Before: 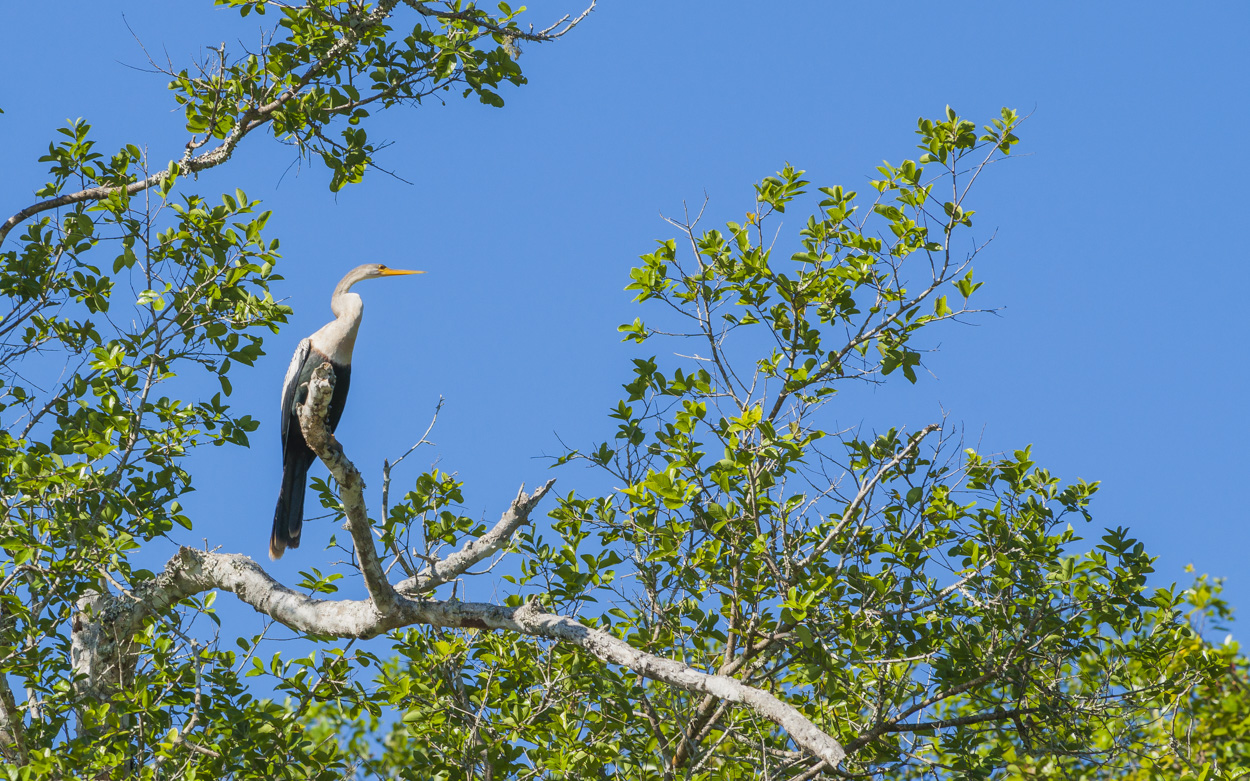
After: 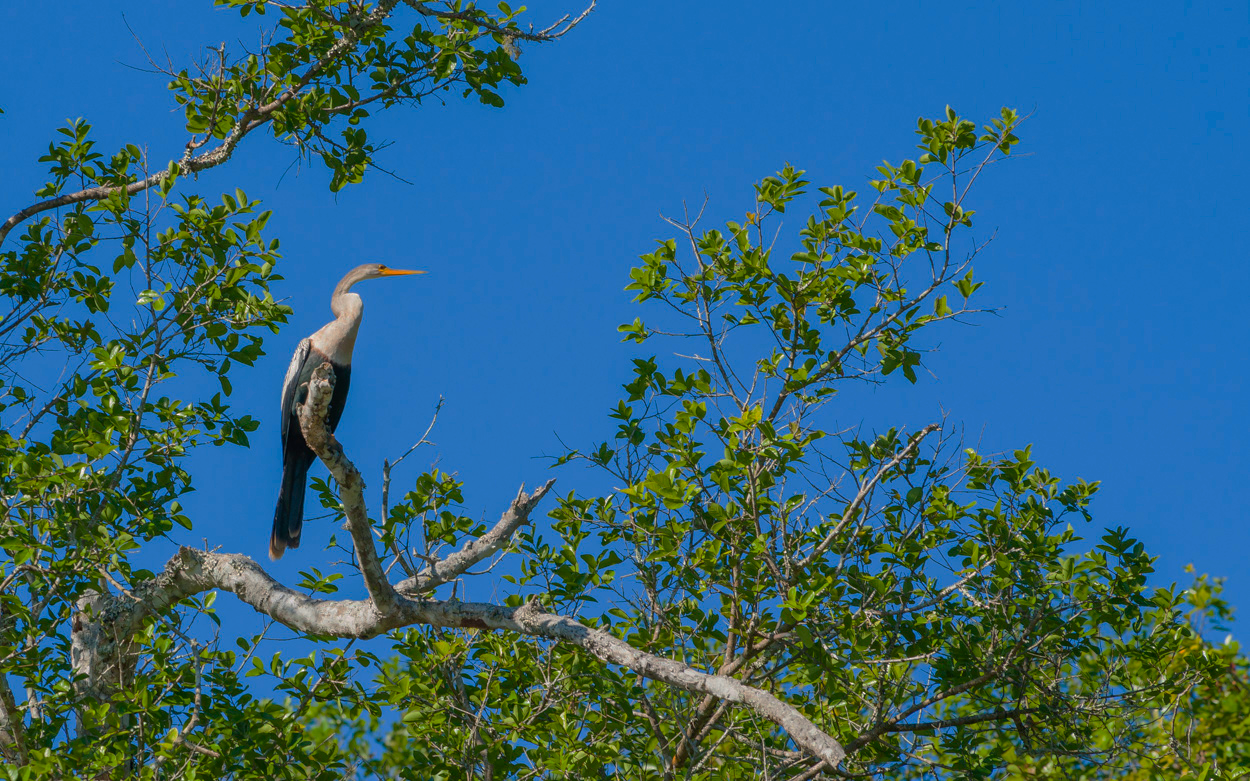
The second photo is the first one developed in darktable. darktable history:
color correction: highlights b* -0.054, saturation 1.14
color balance rgb: shadows lift › chroma 2.017%, shadows lift › hue 247.42°, perceptual saturation grading › global saturation 0.082%
base curve: curves: ch0 [(0, 0) (0.826, 0.587) (1, 1)], preserve colors none
